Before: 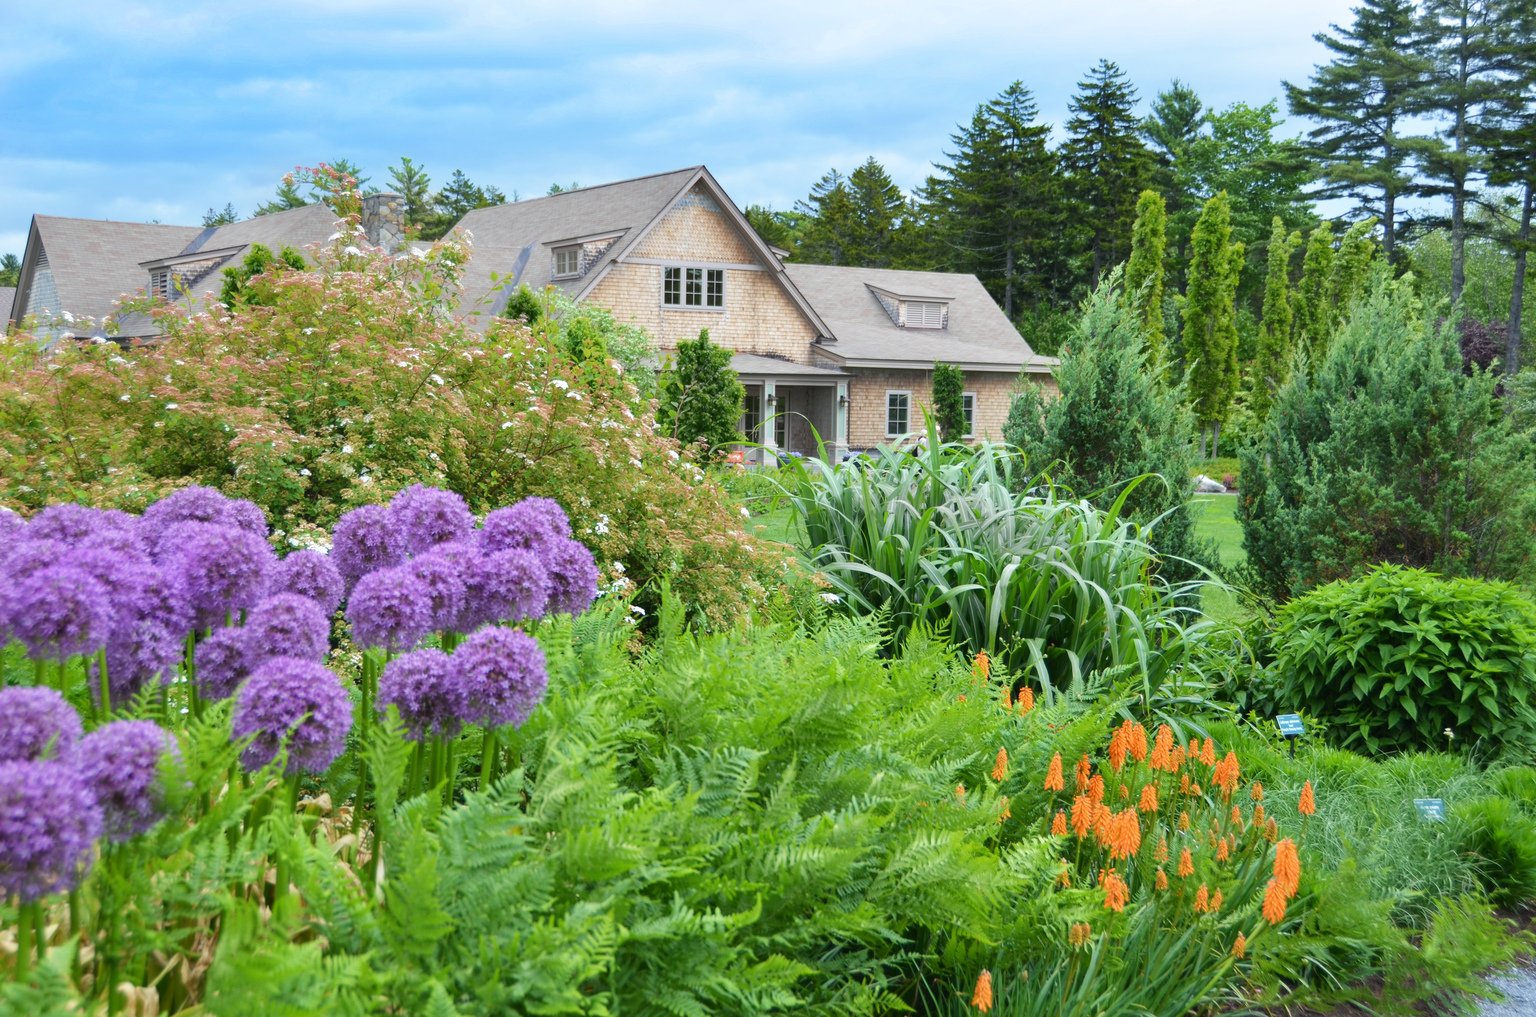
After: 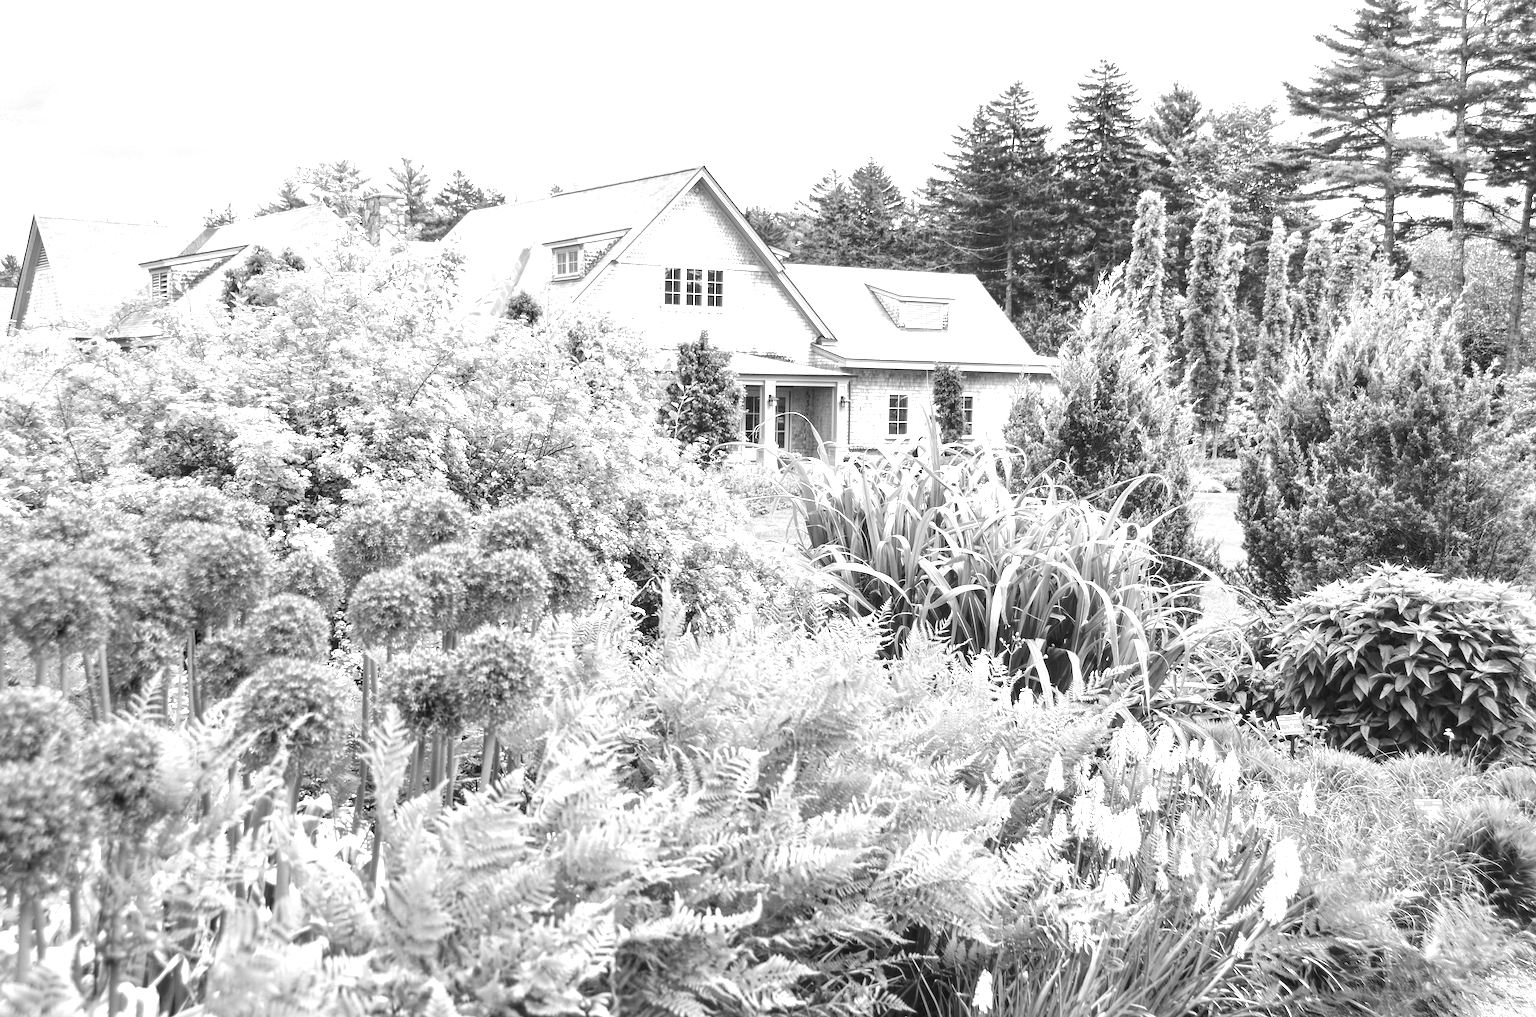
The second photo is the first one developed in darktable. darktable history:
exposure: black level correction 0, exposure 1 EV, compensate exposure bias true, compensate highlight preservation false
tone equalizer: -8 EV 0.001 EV, -7 EV -0.002 EV, -6 EV 0.002 EV, -5 EV -0.03 EV, -4 EV -0.116 EV, -3 EV -0.169 EV, -2 EV 0.24 EV, -1 EV 0.702 EV, +0 EV 0.493 EV
color zones: curves: ch0 [(0, 0.447) (0.184, 0.543) (0.323, 0.476) (0.429, 0.445) (0.571, 0.443) (0.714, 0.451) (0.857, 0.452) (1, 0.447)]; ch1 [(0, 0.464) (0.176, 0.46) (0.287, 0.177) (0.429, 0.002) (0.571, 0) (0.714, 0) (0.857, 0) (1, 0.464)], mix 20%
local contrast: detail 130%
color correction: saturation 1.32
monochrome: a 32, b 64, size 2.3
sharpen: on, module defaults
